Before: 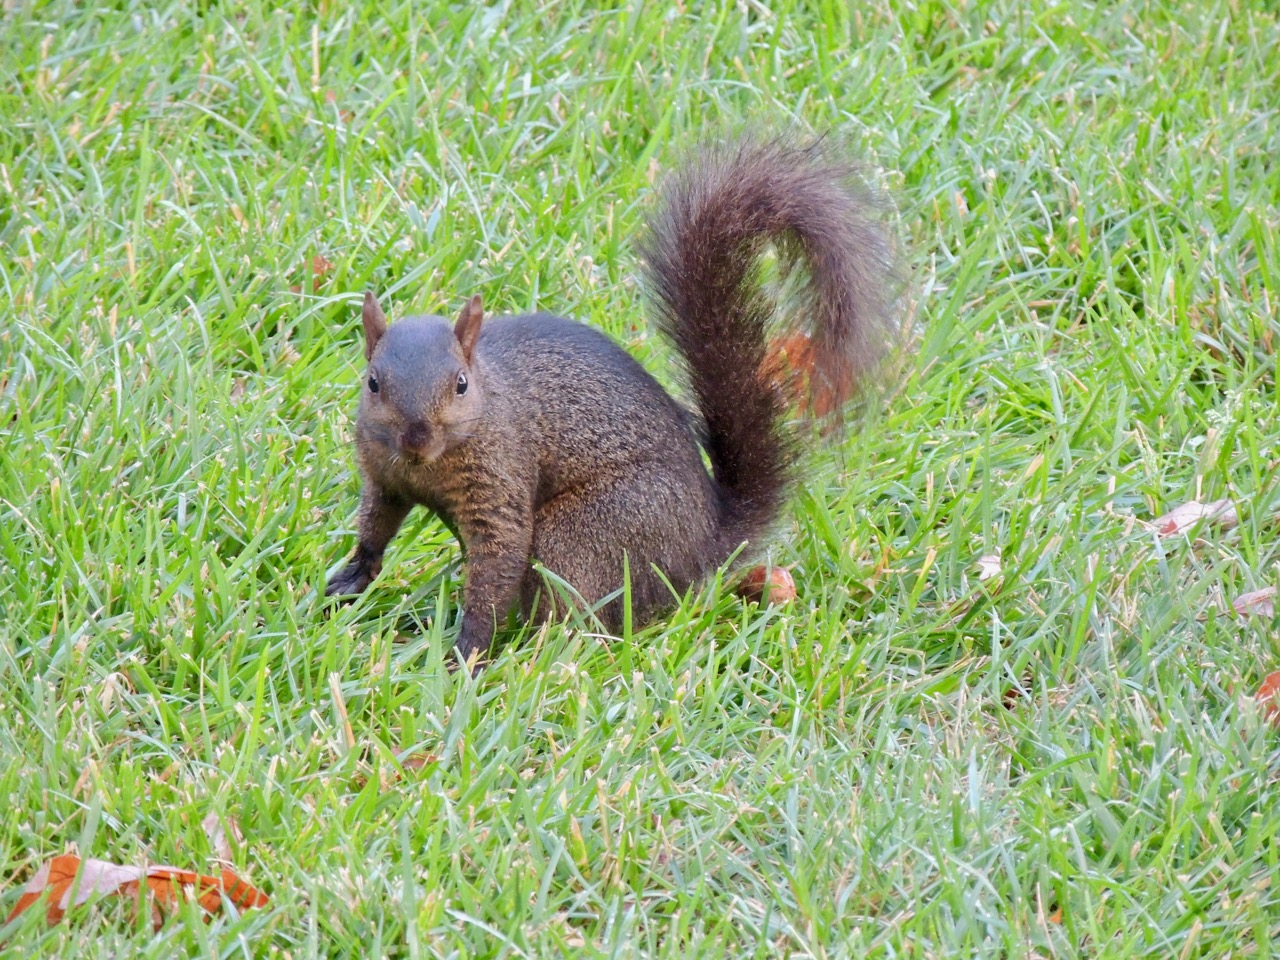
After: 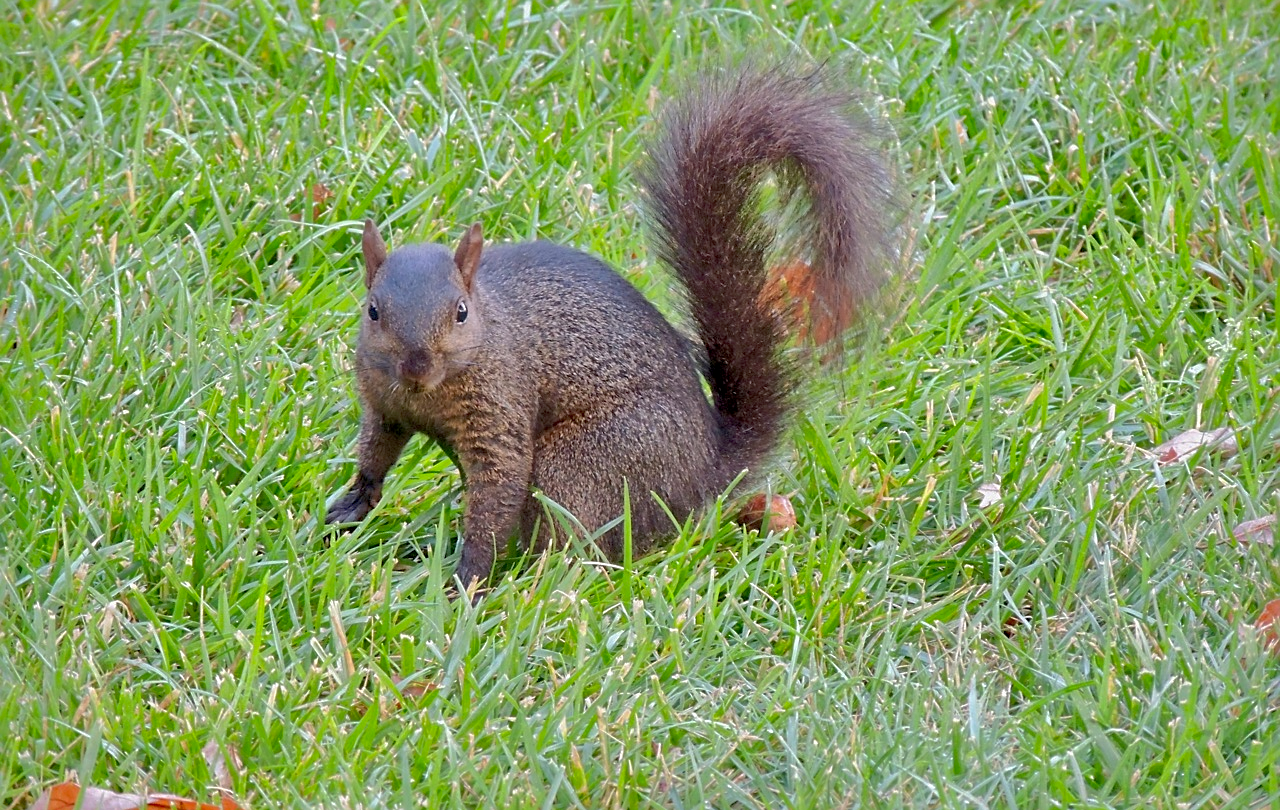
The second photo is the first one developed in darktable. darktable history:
sharpen: amount 0.491
shadows and highlights: highlights -60.06
crop: top 7.59%, bottom 7.978%
